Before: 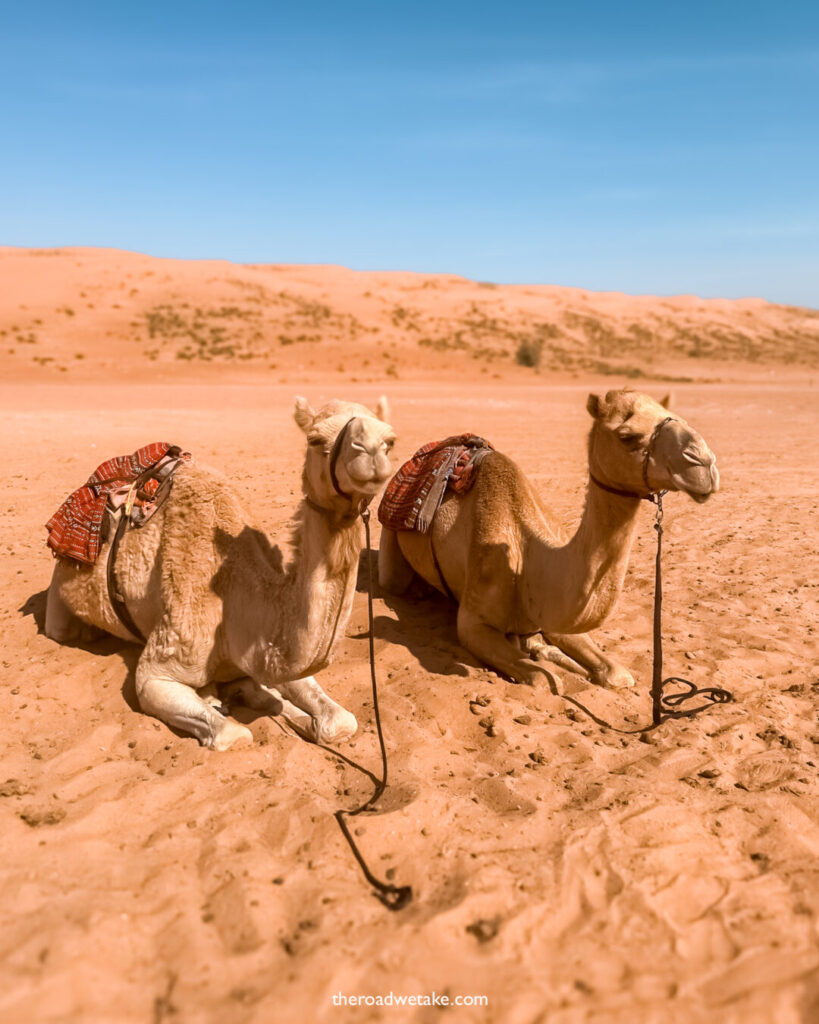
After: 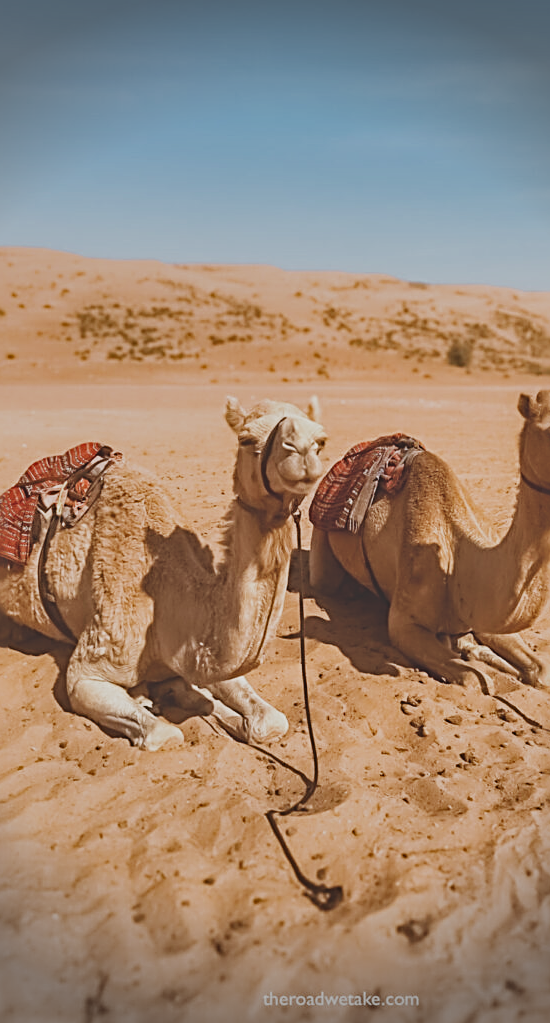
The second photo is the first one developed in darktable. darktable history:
vignetting: fall-off start 77.05%, fall-off radius 26.13%, width/height ratio 0.969
haze removal: compatibility mode true, adaptive false
exposure: black level correction -0.039, exposure 0.061 EV, compensate highlight preservation false
filmic rgb: black relative exposure -7.65 EV, white relative exposure 4.56 EV, hardness 3.61, add noise in highlights 0, preserve chrominance no, color science v3 (2019), use custom middle-gray values true, contrast in highlights soft
sharpen: radius 2.82, amount 0.722
shadows and highlights: radius 116.96, shadows 41.8, highlights -62.02, soften with gaussian
crop and rotate: left 8.528%, right 24.302%
